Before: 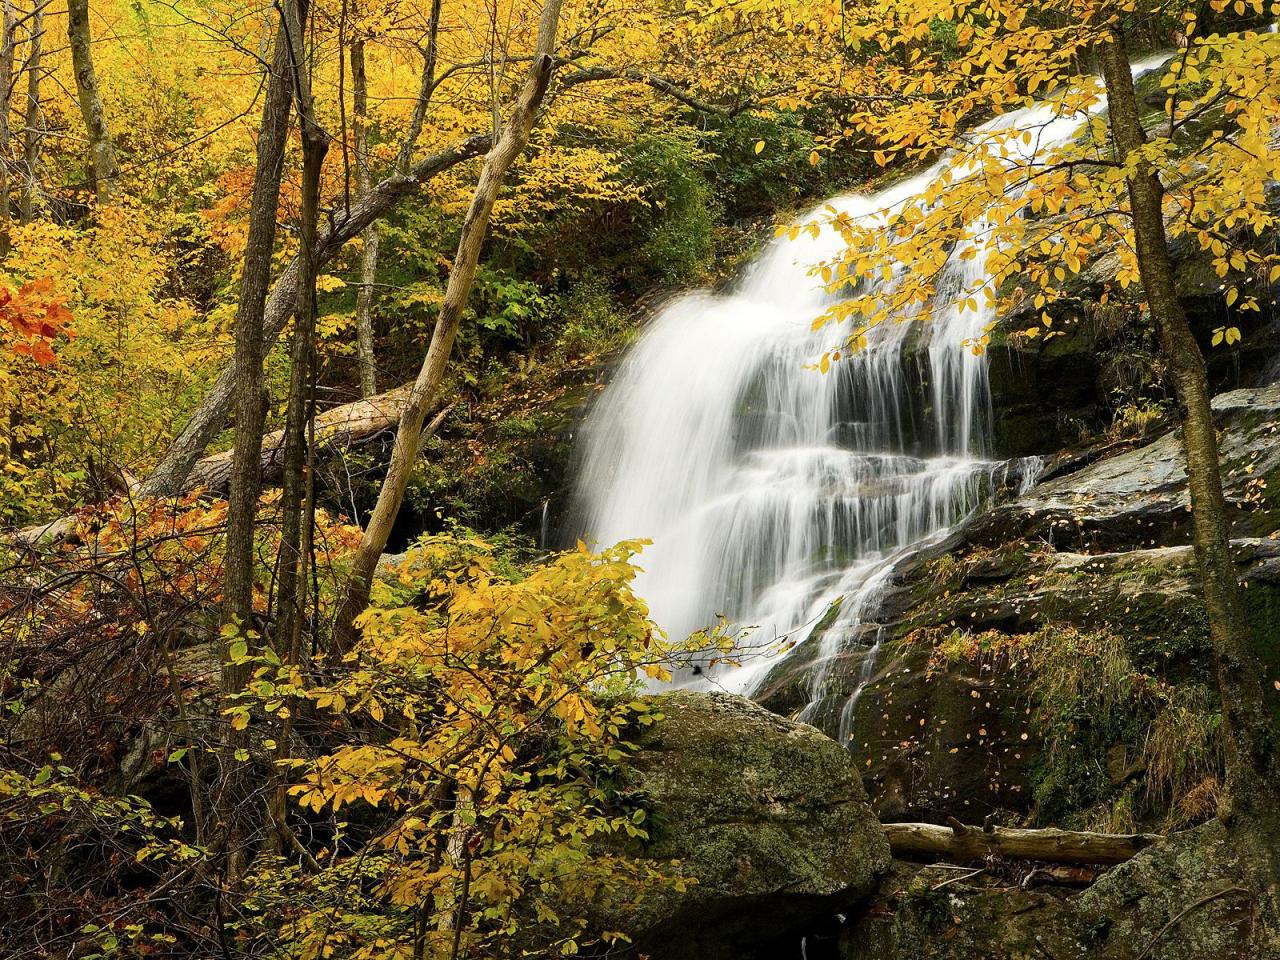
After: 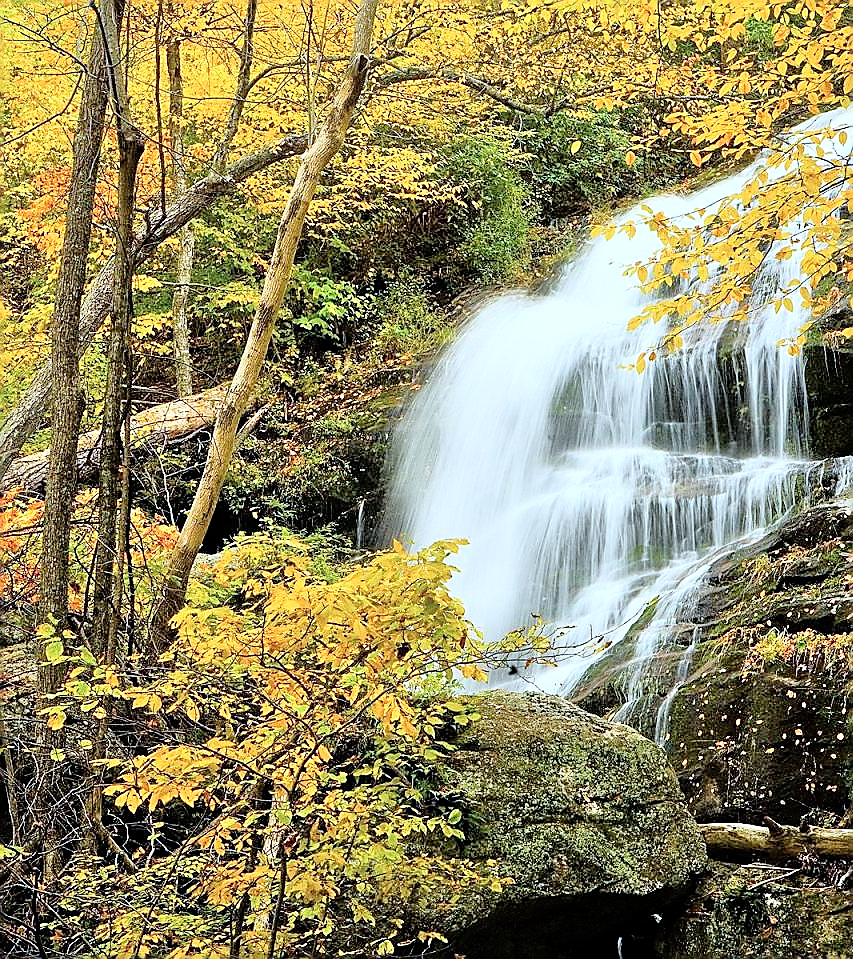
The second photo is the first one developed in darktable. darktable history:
color correction: highlights a* -4.18, highlights b* -10.81
white balance: red 0.988, blue 1.017
crop and rotate: left 14.436%, right 18.898%
tone equalizer: -7 EV 0.15 EV, -6 EV 0.6 EV, -5 EV 1.15 EV, -4 EV 1.33 EV, -3 EV 1.15 EV, -2 EV 0.6 EV, -1 EV 0.15 EV, mask exposure compensation -0.5 EV
tone curve: curves: ch0 [(0, 0) (0.004, 0.001) (0.133, 0.112) (0.325, 0.362) (0.832, 0.893) (1, 1)], color space Lab, linked channels, preserve colors none
sharpen: radius 1.4, amount 1.25, threshold 0.7
